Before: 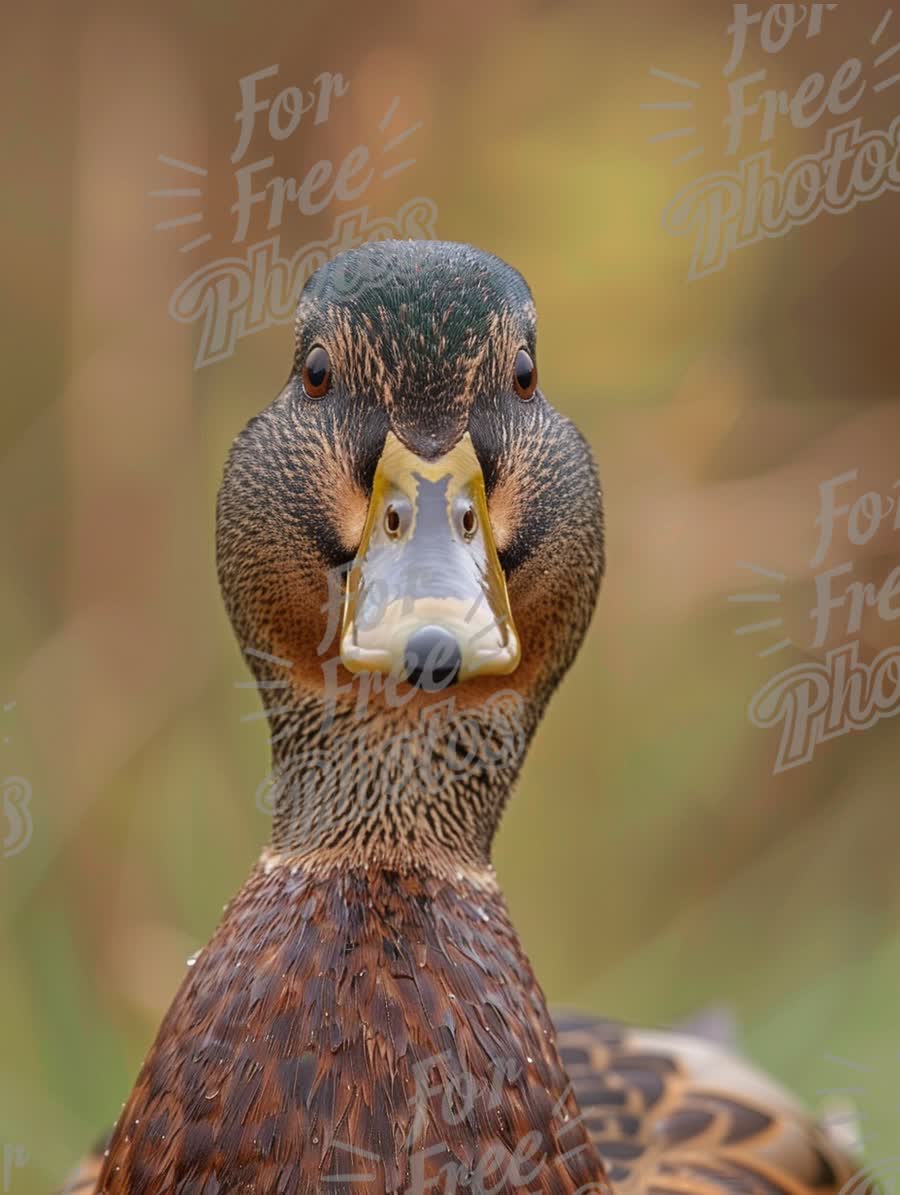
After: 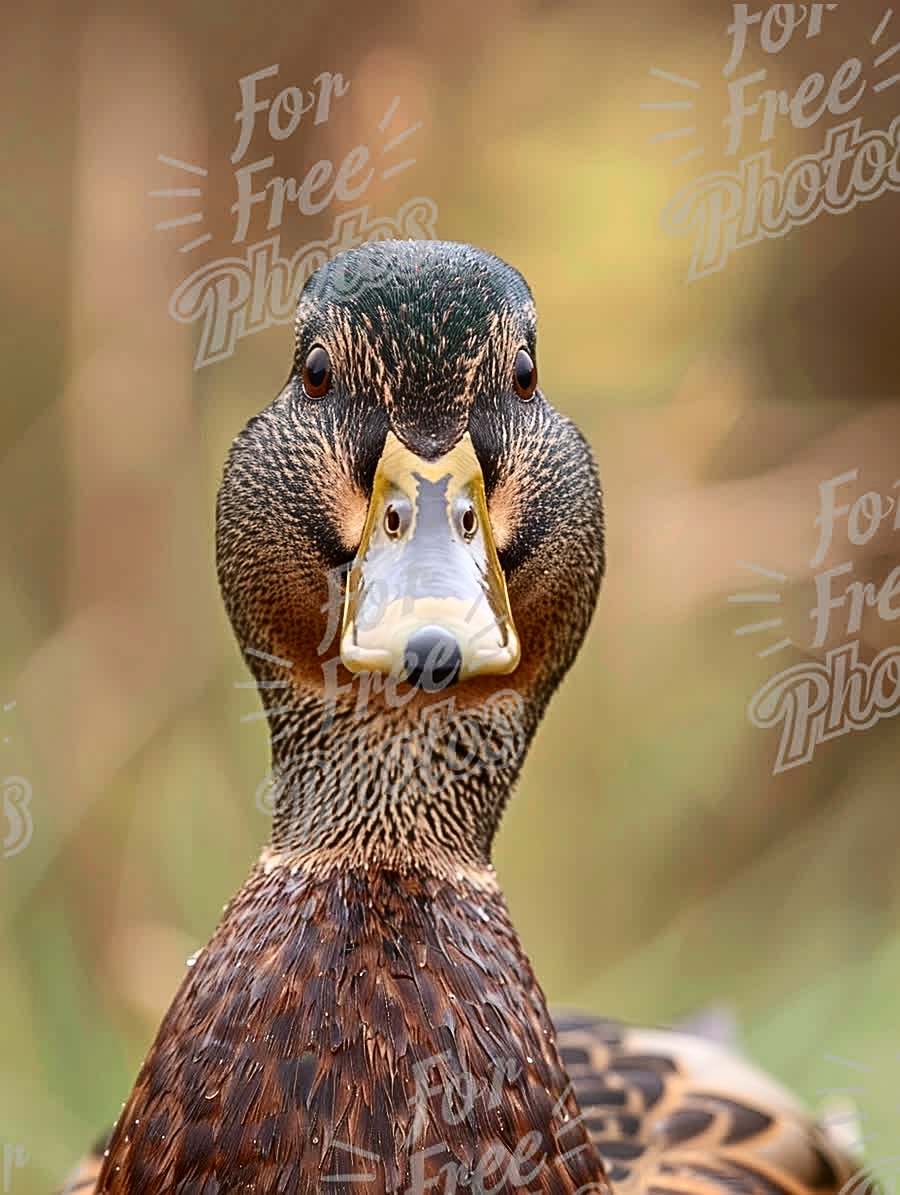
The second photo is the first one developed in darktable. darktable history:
sharpen: on, module defaults
contrast brightness saturation: contrast 0.284
exposure: exposure 0.218 EV, compensate highlight preservation false
